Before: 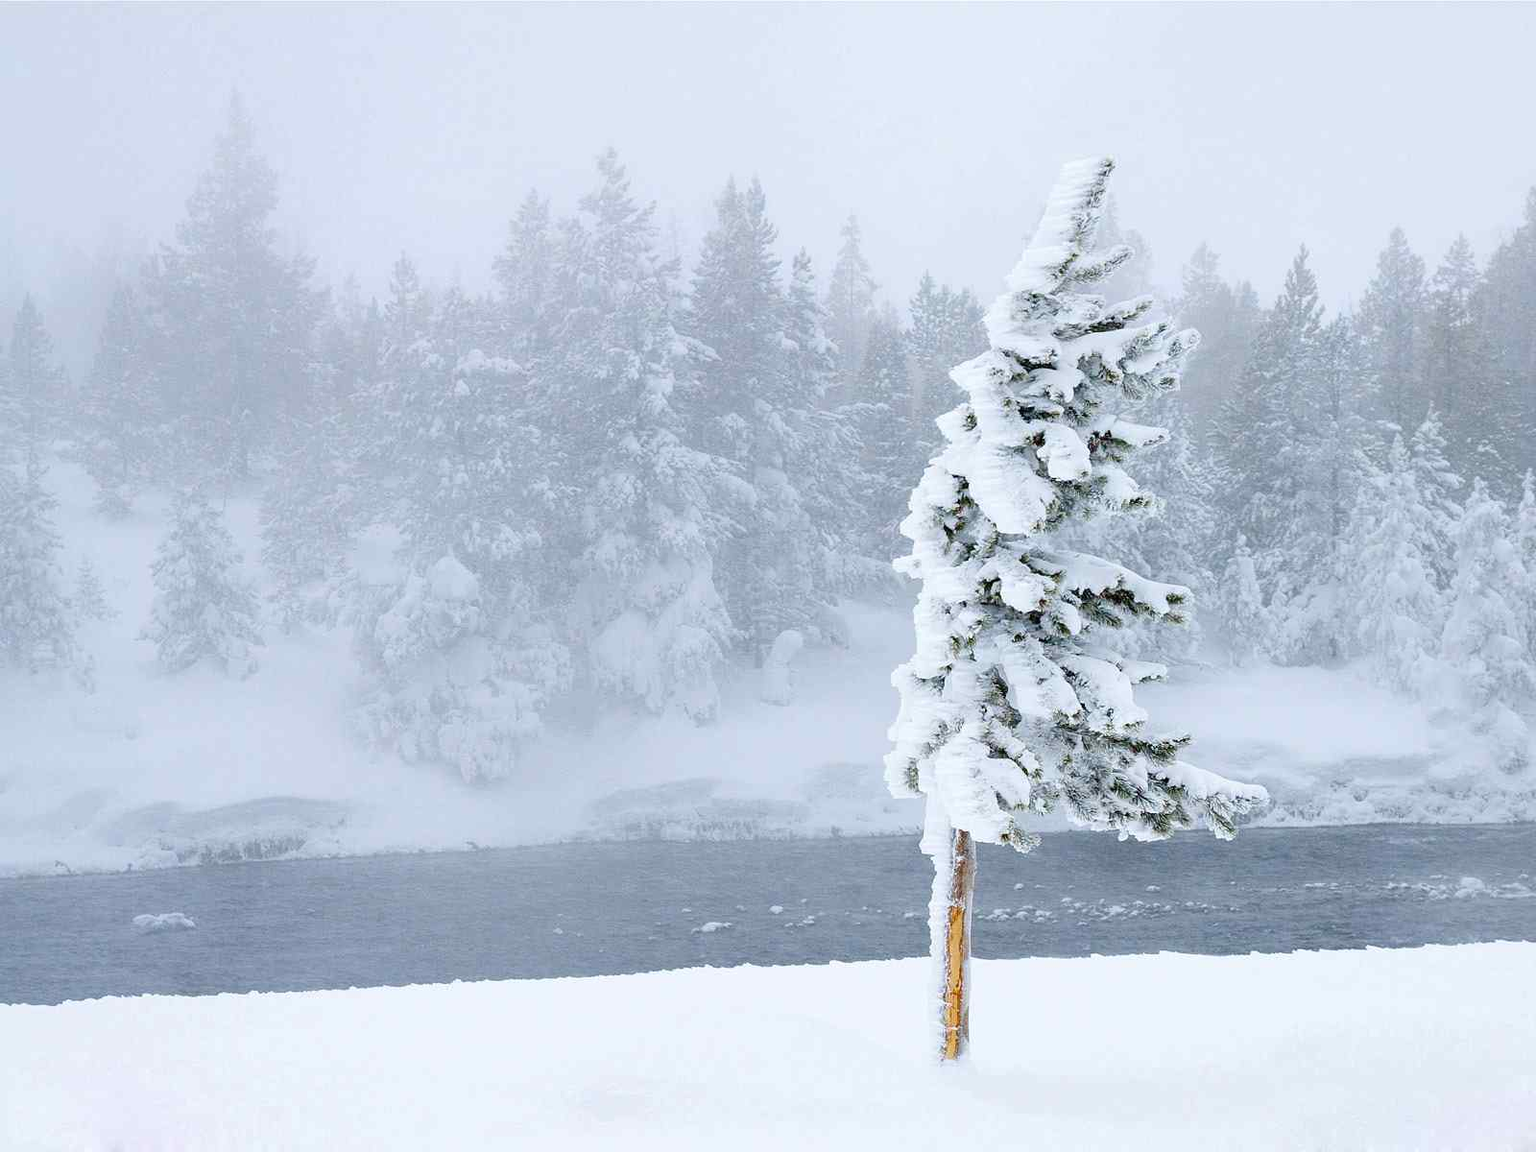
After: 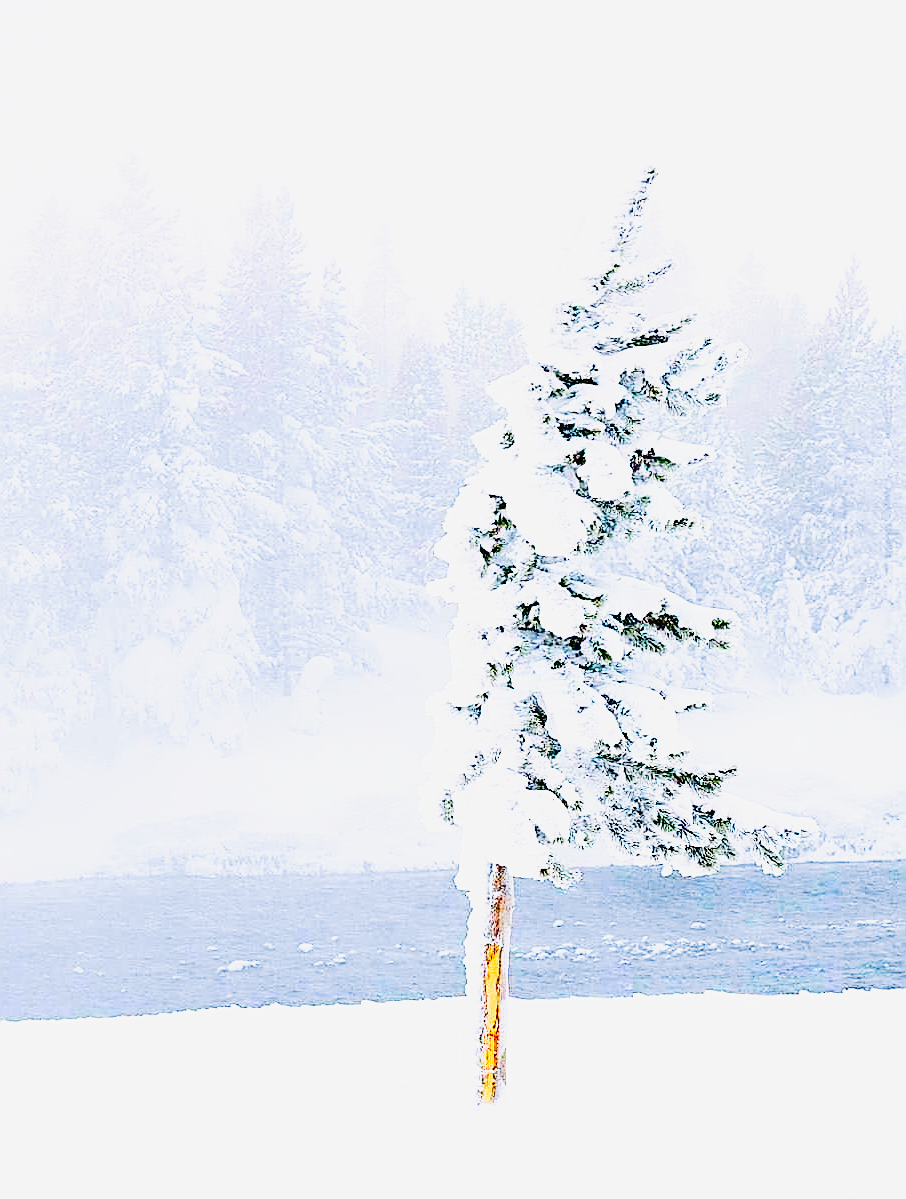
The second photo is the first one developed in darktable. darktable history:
tone curve: curves: ch0 [(0, 0.008) (0.046, 0.032) (0.151, 0.108) (0.367, 0.379) (0.496, 0.526) (0.771, 0.786) (0.857, 0.85) (1, 0.965)]; ch1 [(0, 0) (0.248, 0.252) (0.388, 0.383) (0.482, 0.478) (0.499, 0.499) (0.518, 0.518) (0.544, 0.552) (0.585, 0.617) (0.683, 0.735) (0.823, 0.894) (1, 1)]; ch2 [(0, 0) (0.302, 0.284) (0.427, 0.417) (0.473, 0.47) (0.503, 0.503) (0.523, 0.518) (0.55, 0.563) (0.624, 0.643) (0.753, 0.764) (1, 1)], color space Lab, independent channels, preserve colors none
color balance rgb: shadows lift › chroma 2%, shadows lift › hue 217.2°, power › chroma 0.25%, power › hue 60°, highlights gain › chroma 1.5%, highlights gain › hue 309.6°, global offset › luminance -0.5%, perceptual saturation grading › global saturation 15%, global vibrance 20%
crop: left 31.458%, top 0%, right 11.876%
sharpen: amount 0.901
base curve: curves: ch0 [(0, 0) (0.007, 0.004) (0.027, 0.03) (0.046, 0.07) (0.207, 0.54) (0.442, 0.872) (0.673, 0.972) (1, 1)], preserve colors none
